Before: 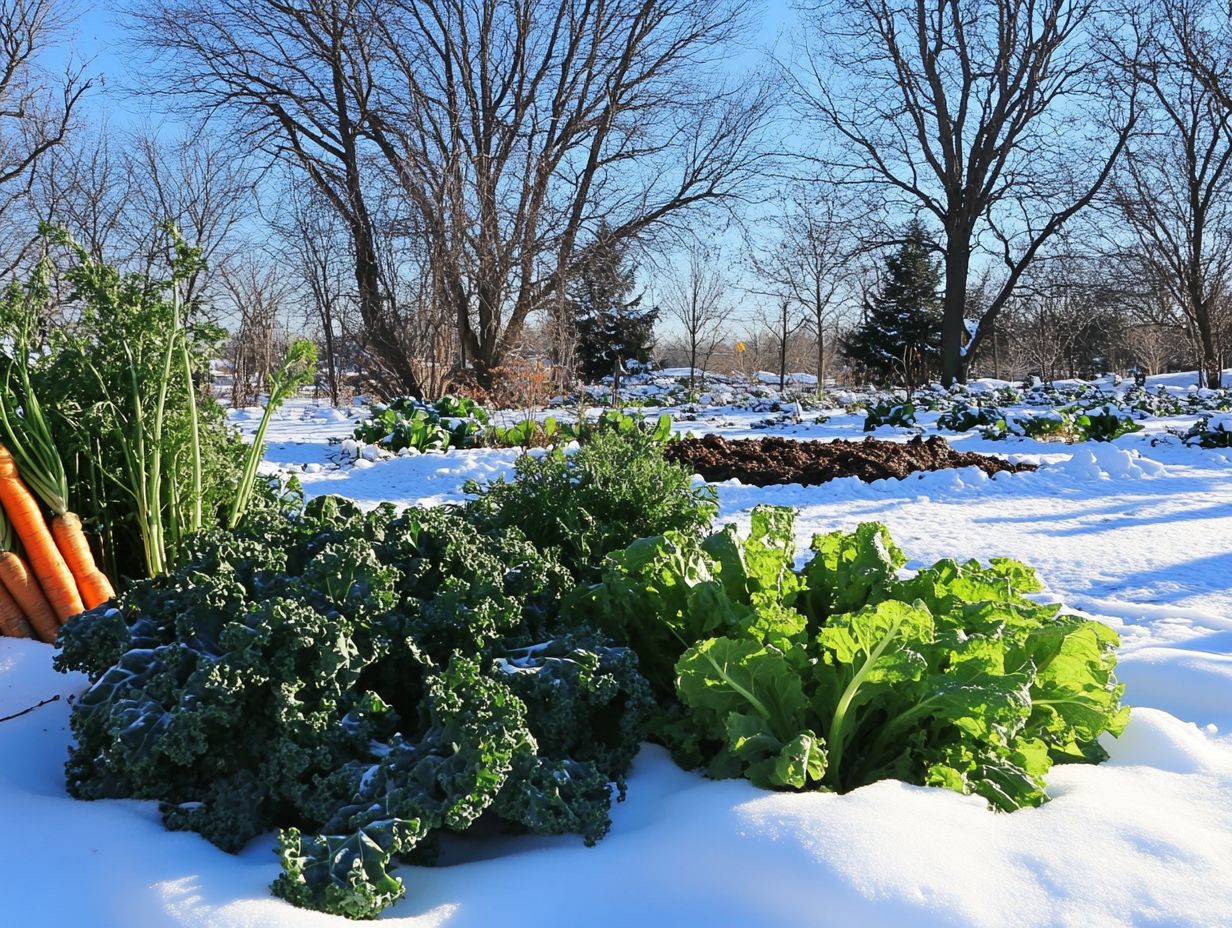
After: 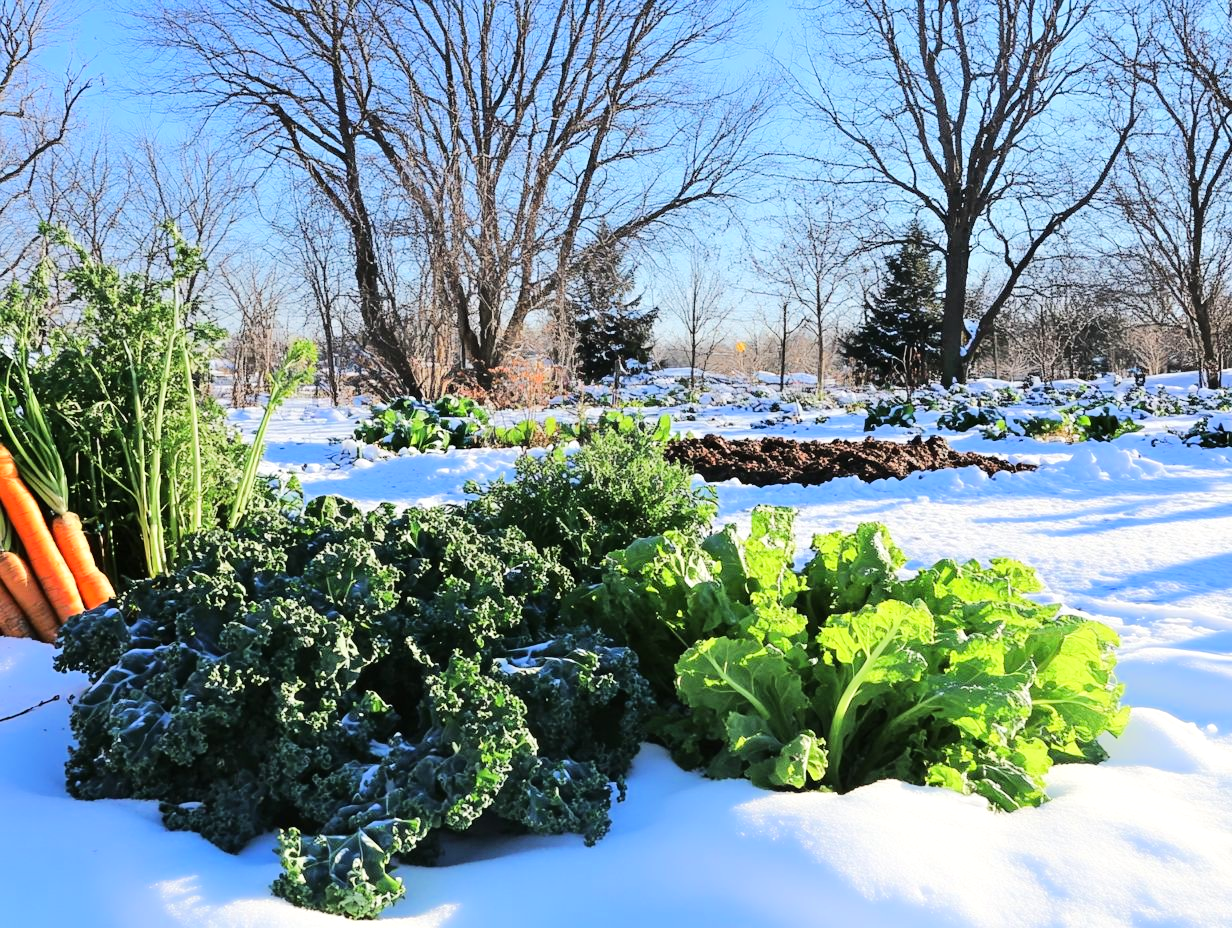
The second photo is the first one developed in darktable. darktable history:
tone equalizer: -7 EV 0.147 EV, -6 EV 0.584 EV, -5 EV 1.12 EV, -4 EV 1.3 EV, -3 EV 1.13 EV, -2 EV 0.6 EV, -1 EV 0.149 EV, edges refinement/feathering 500, mask exposure compensation -1.57 EV, preserve details no
